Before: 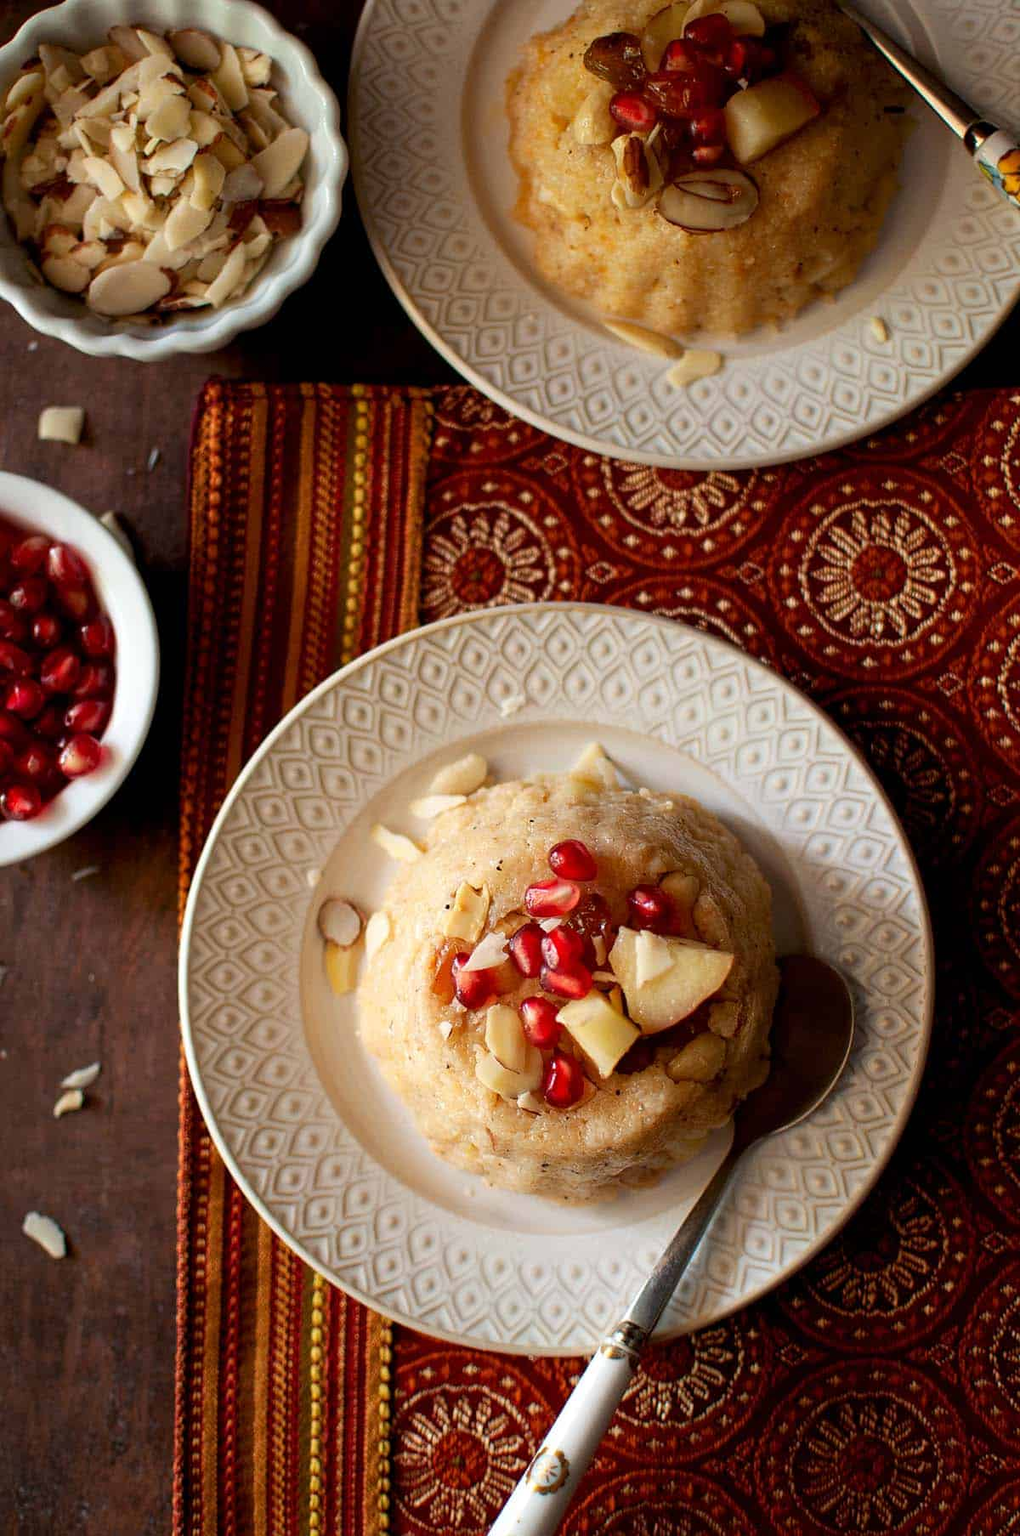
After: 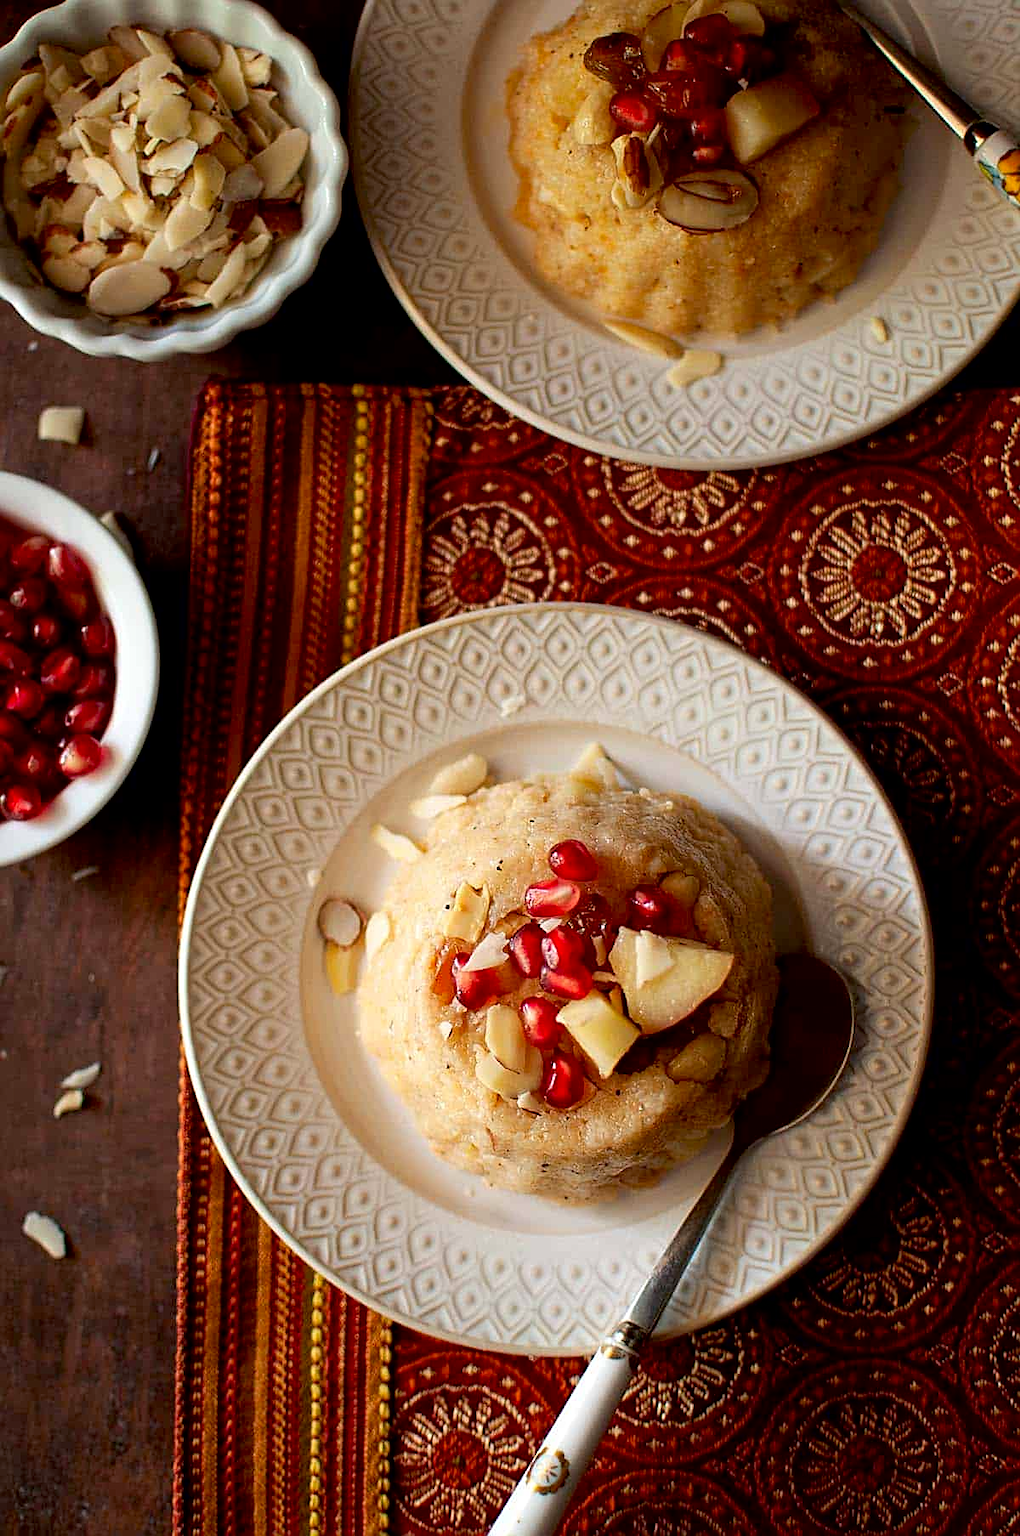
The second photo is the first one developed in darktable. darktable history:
sharpen: on, module defaults
exposure: black level correction 0.005, exposure 0.004 EV, compensate exposure bias true, compensate highlight preservation false
contrast brightness saturation: contrast 0.044, saturation 0.072
